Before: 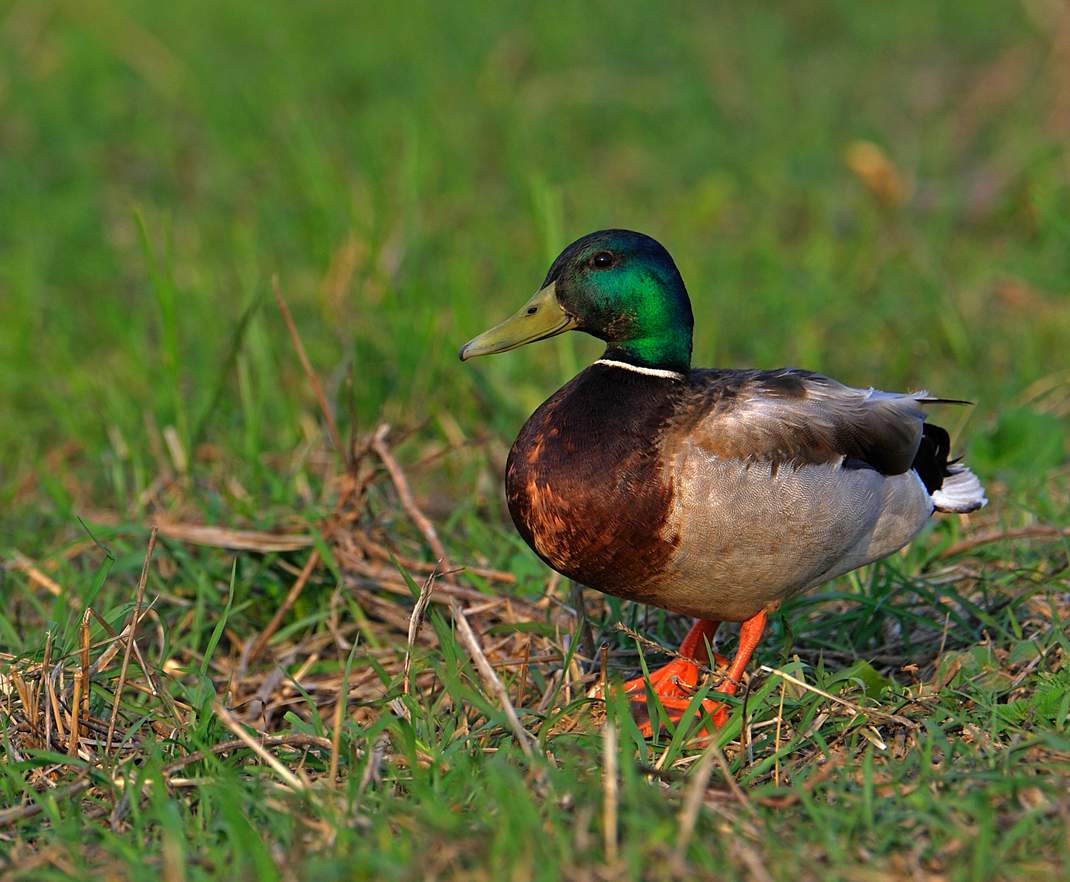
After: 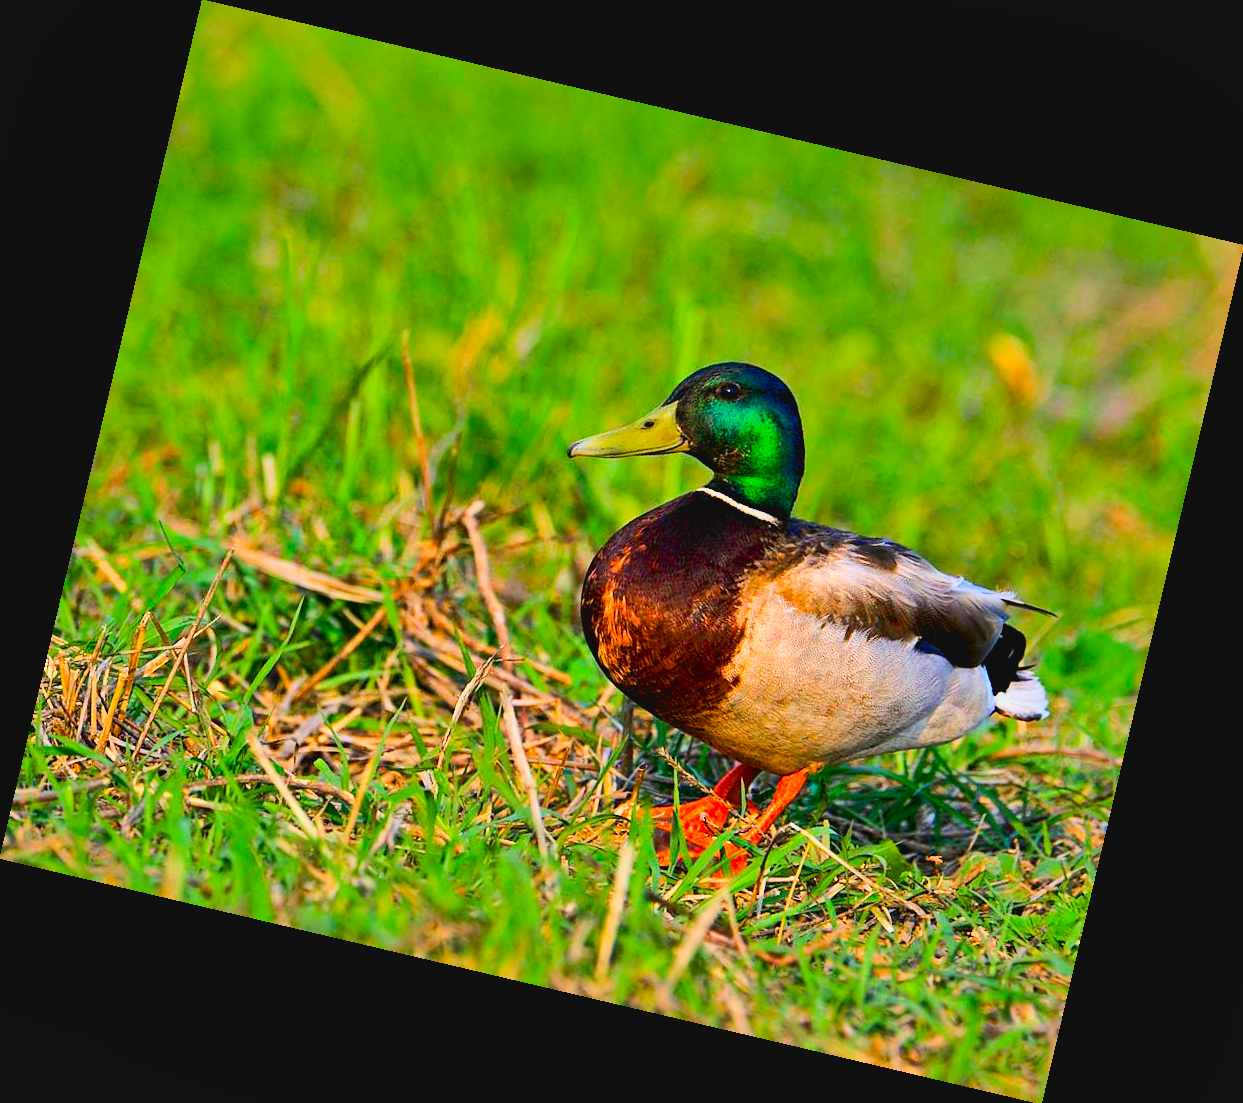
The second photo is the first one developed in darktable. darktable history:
rotate and perspective: rotation 13.27°, automatic cropping off
base curve: curves: ch0 [(0, 0) (0.283, 0.295) (1, 1)], preserve colors none
color balance rgb: global offset › luminance -0.51%, perceptual saturation grading › global saturation 27.53%, perceptual saturation grading › highlights -25%, perceptual saturation grading › shadows 25%, perceptual brilliance grading › highlights 6.62%, perceptual brilliance grading › mid-tones 17.07%, perceptual brilliance grading › shadows -5.23%
tone curve: curves: ch0 [(0, 0.026) (0.146, 0.158) (0.272, 0.34) (0.434, 0.625) (0.676, 0.871) (0.994, 0.955)], color space Lab, linked channels, preserve colors none
shadows and highlights: on, module defaults
